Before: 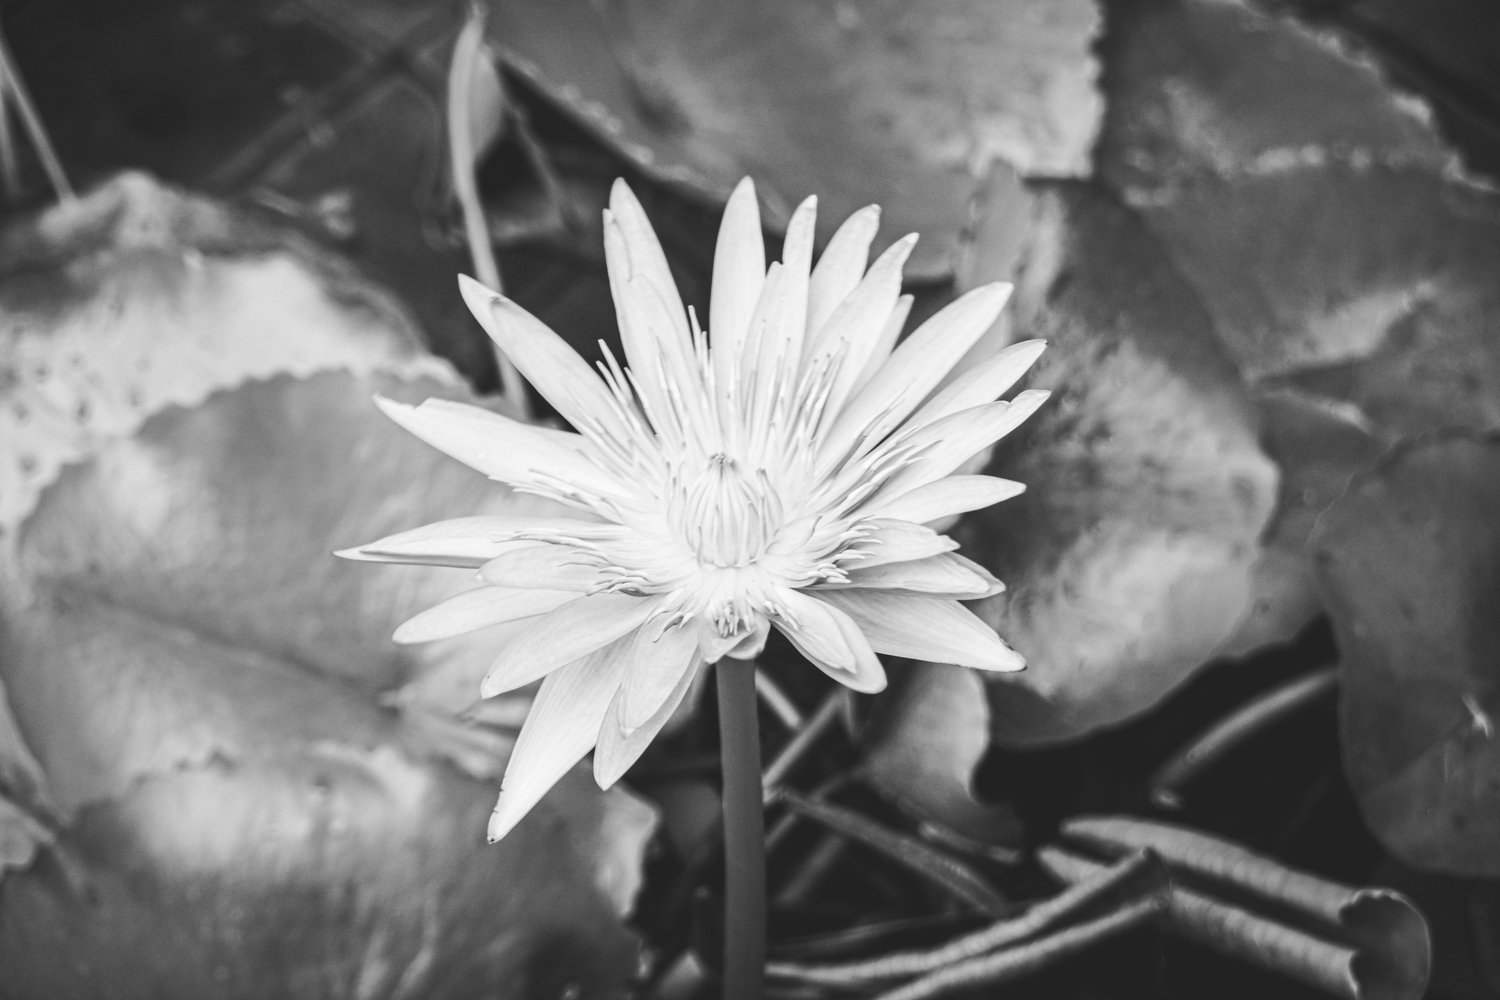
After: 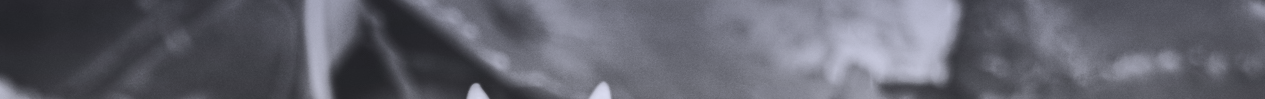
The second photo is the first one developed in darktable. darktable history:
graduated density: hue 238.83°, saturation 50%
contrast brightness saturation: contrast 0.07, brightness 0.08, saturation 0.18
crop and rotate: left 9.644%, top 9.491%, right 6.021%, bottom 80.509%
color zones: curves: ch1 [(0, 0.455) (0.063, 0.455) (0.286, 0.495) (0.429, 0.5) (0.571, 0.5) (0.714, 0.5) (0.857, 0.5) (1, 0.455)]; ch2 [(0, 0.532) (0.063, 0.521) (0.233, 0.447) (0.429, 0.489) (0.571, 0.5) (0.714, 0.5) (0.857, 0.5) (1, 0.532)]
